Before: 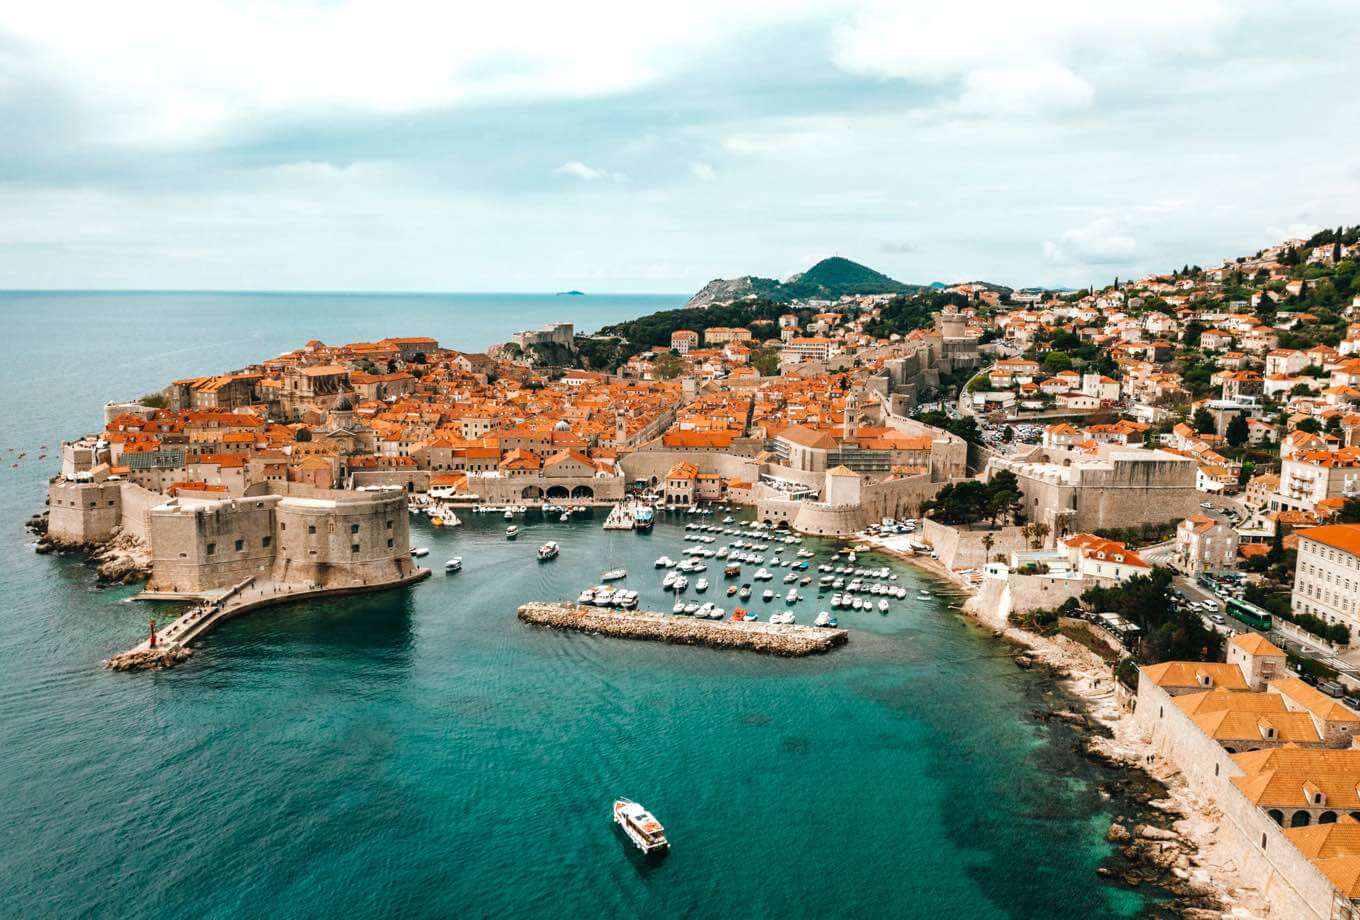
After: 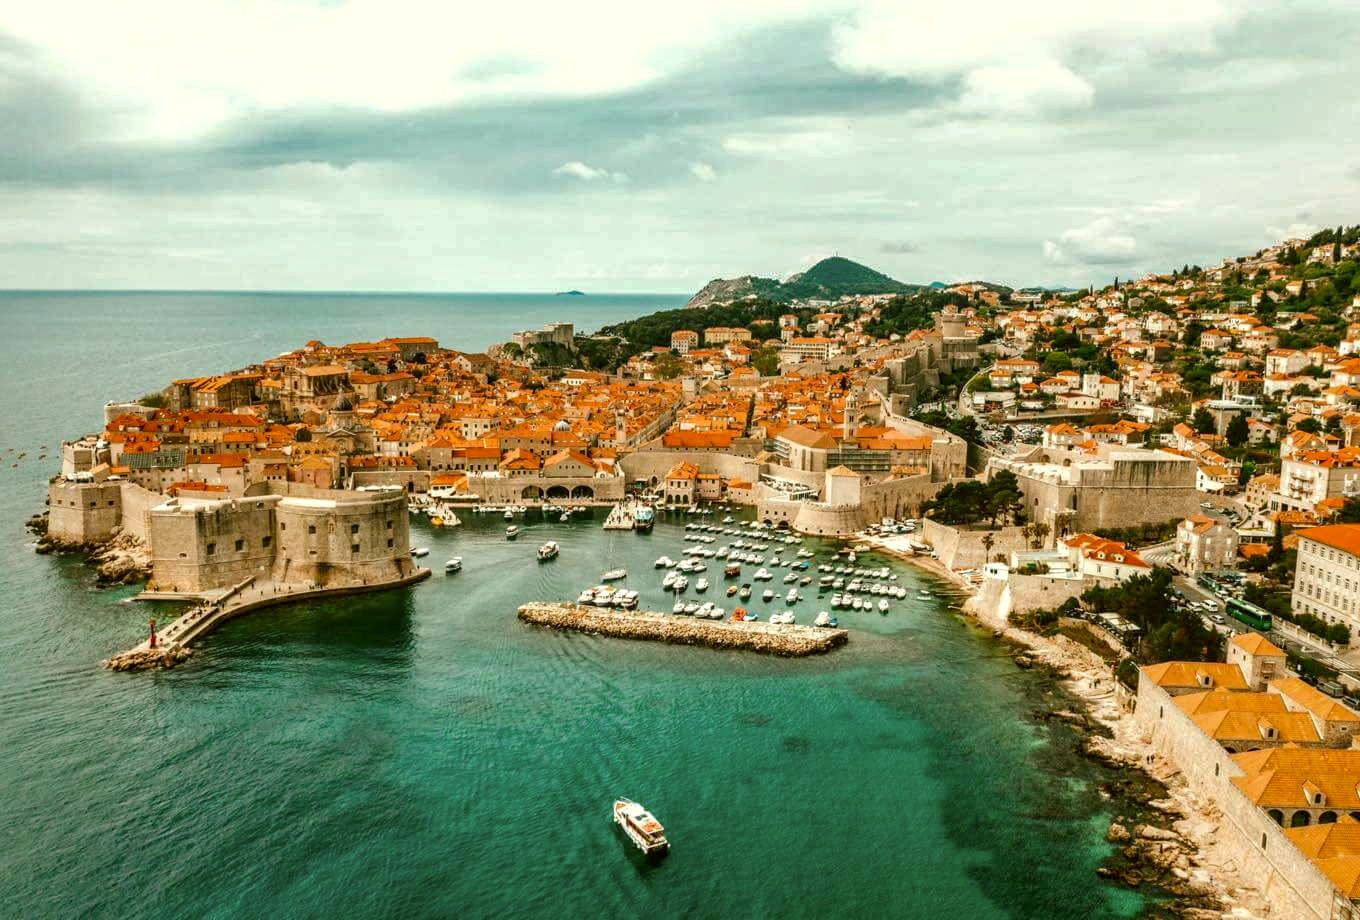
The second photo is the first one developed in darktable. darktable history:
color correction: highlights a* -1.43, highlights b* 10.12, shadows a* 0.395, shadows b* 19.35
shadows and highlights: on, module defaults
contrast brightness saturation: contrast 0.08, saturation 0.02
local contrast: detail 130%
